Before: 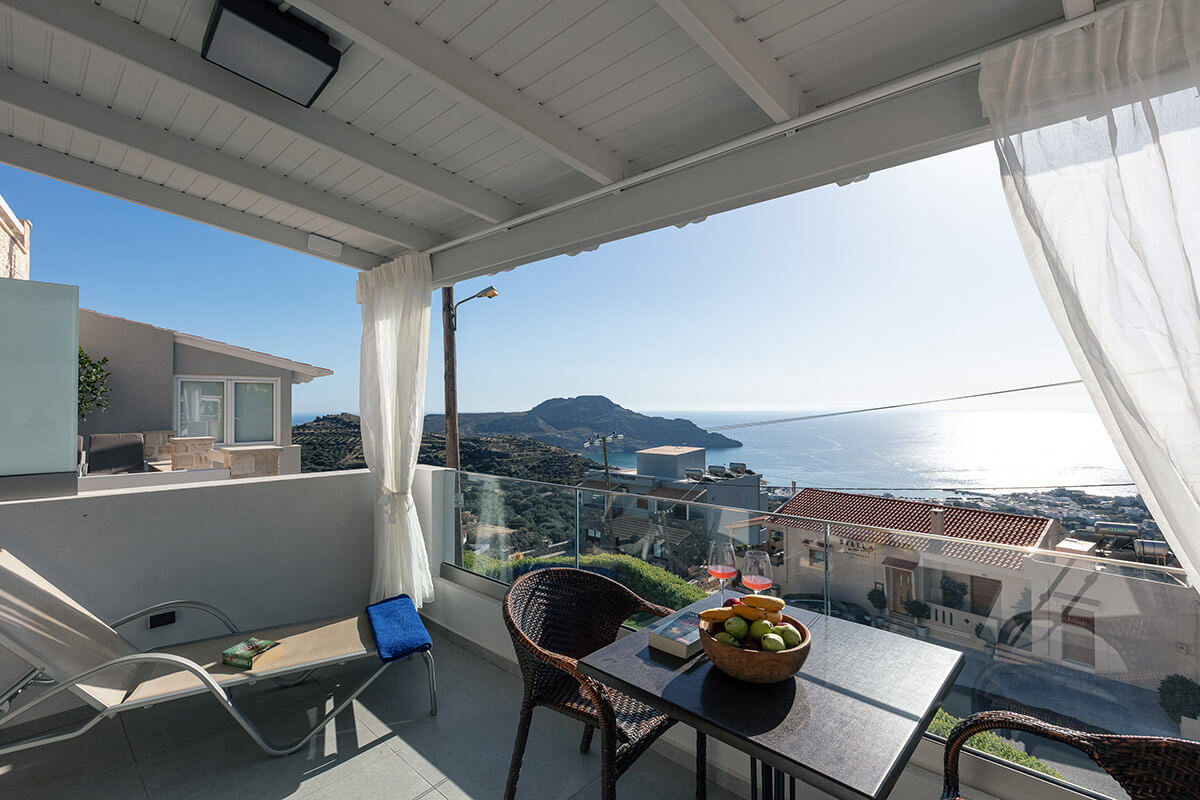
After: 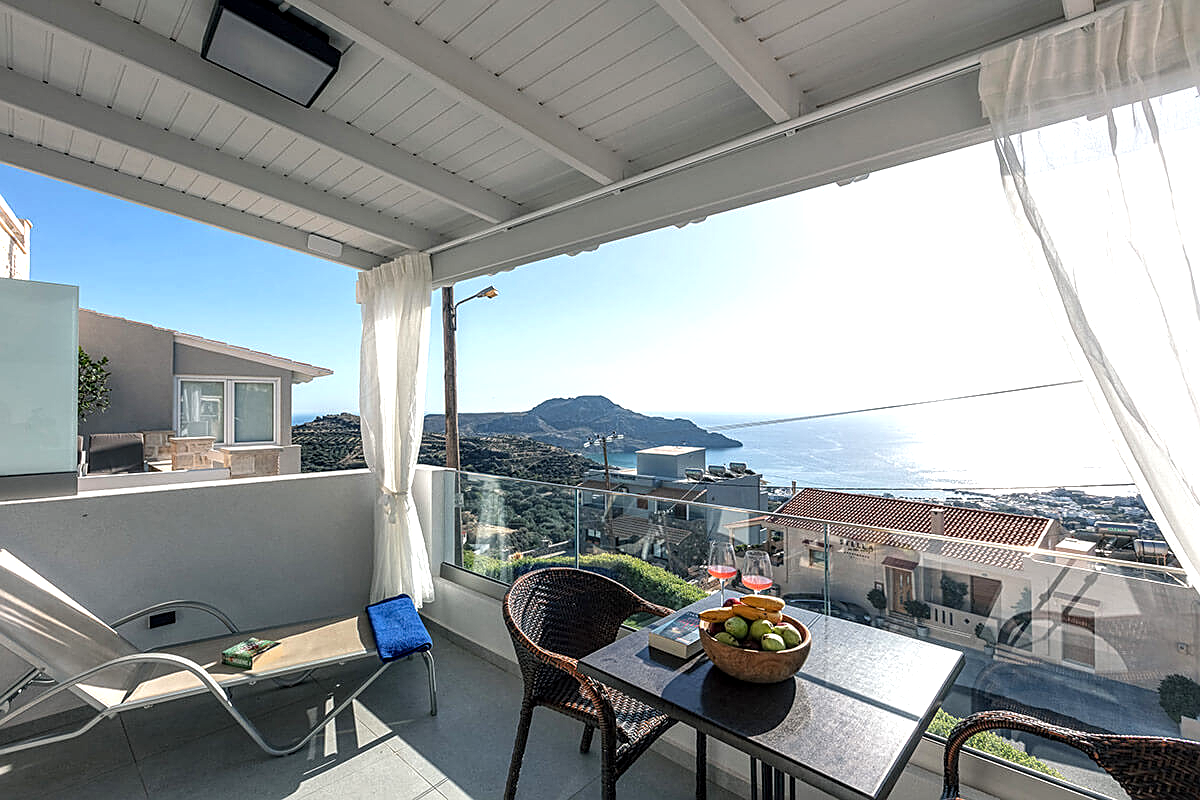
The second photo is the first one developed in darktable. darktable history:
sharpen: on, module defaults
local contrast: detail 130%
exposure: exposure 0.563 EV, compensate highlight preservation false
